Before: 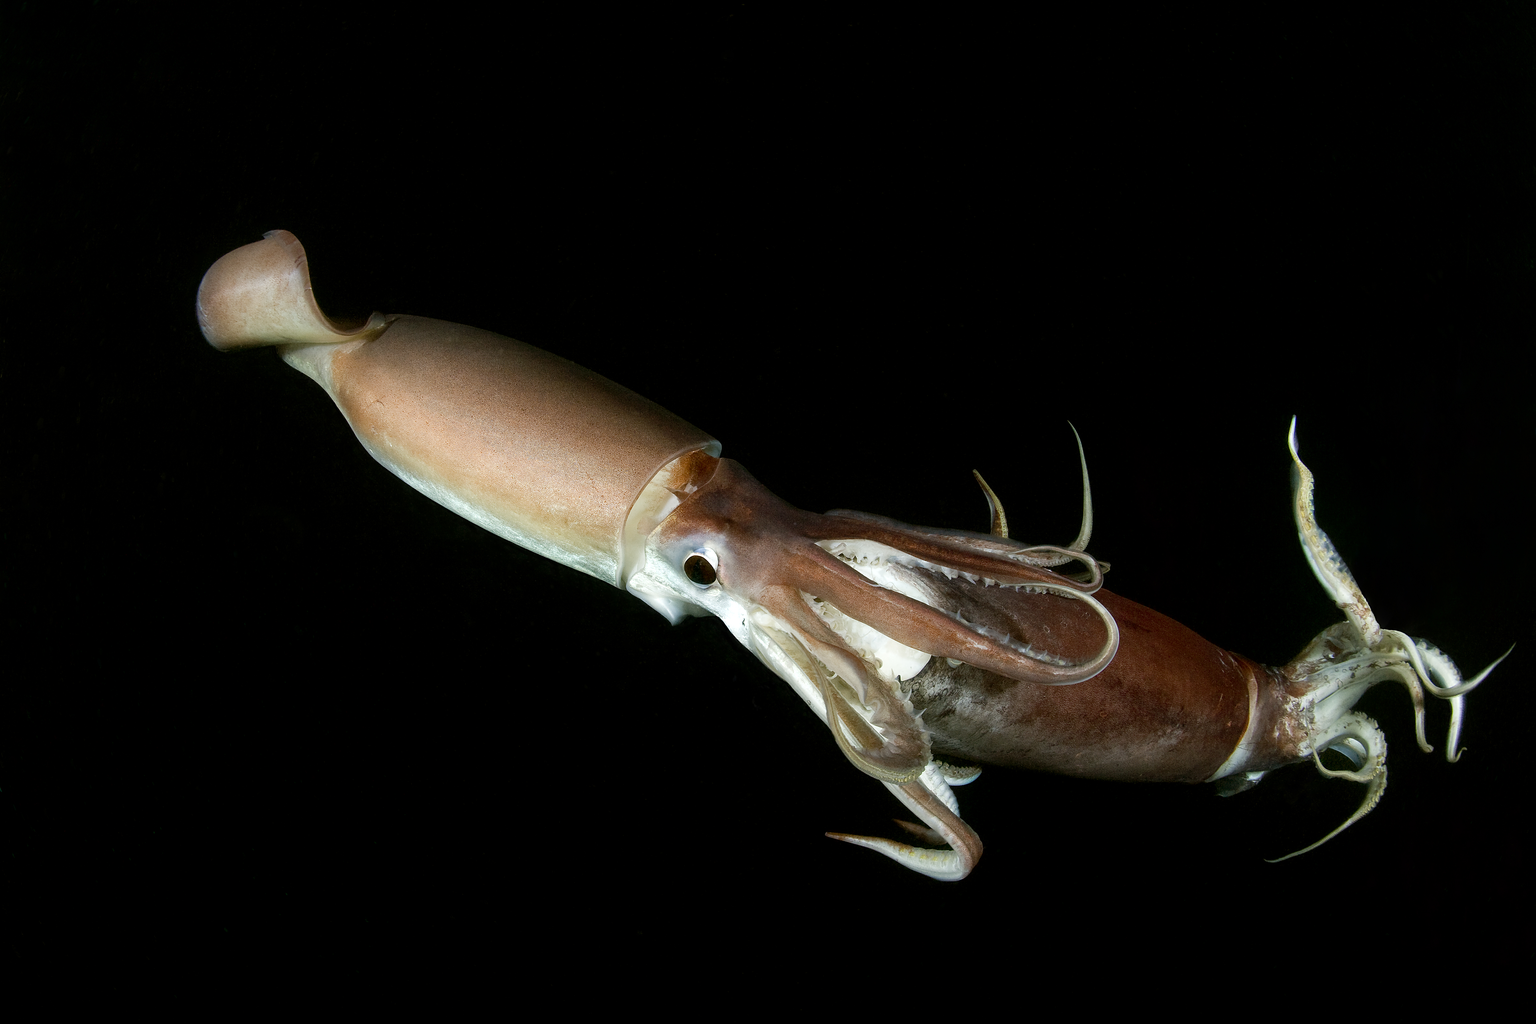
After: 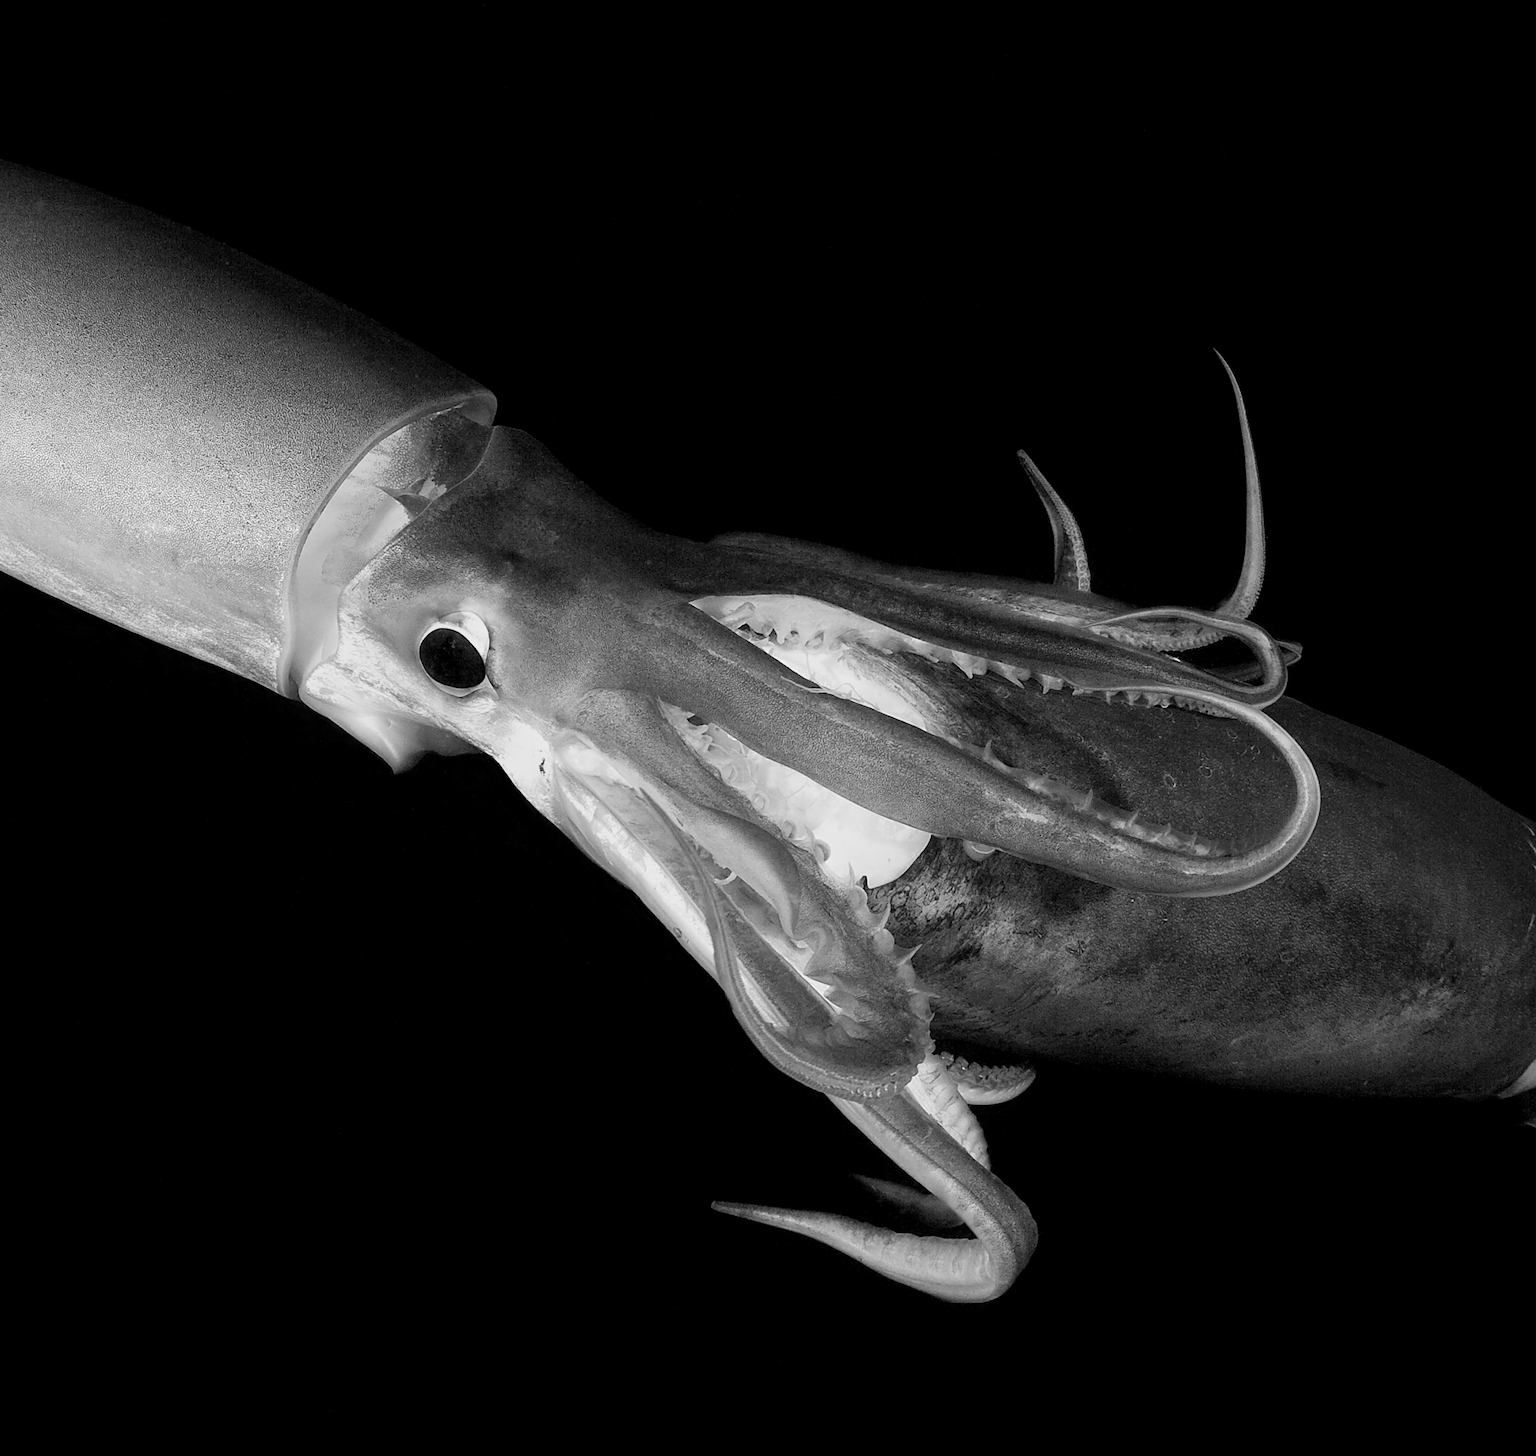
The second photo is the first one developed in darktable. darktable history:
crop: left 31.379%, top 24.658%, right 20.326%, bottom 6.628%
velvia: on, module defaults
monochrome: a 26.22, b 42.67, size 0.8
